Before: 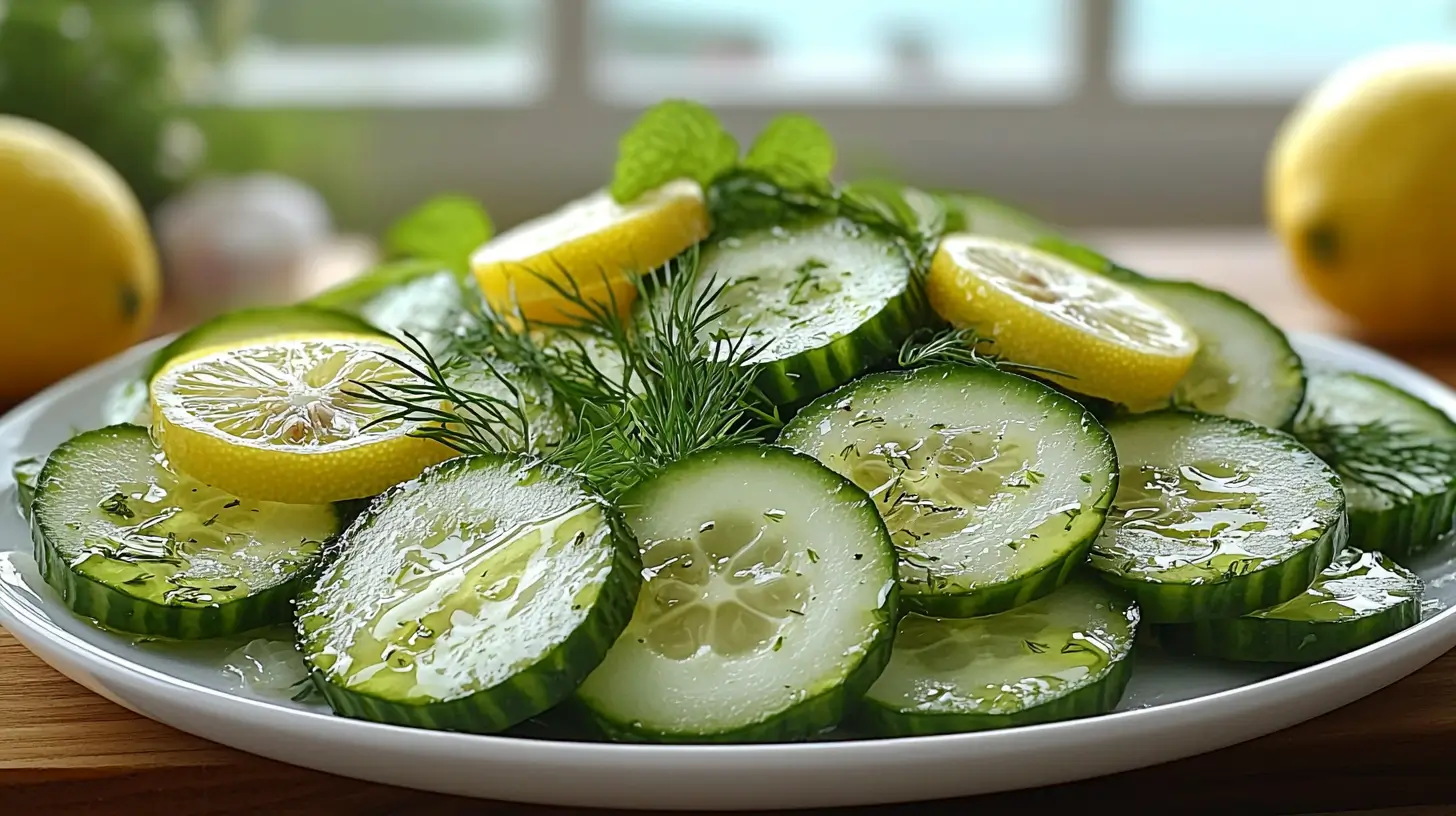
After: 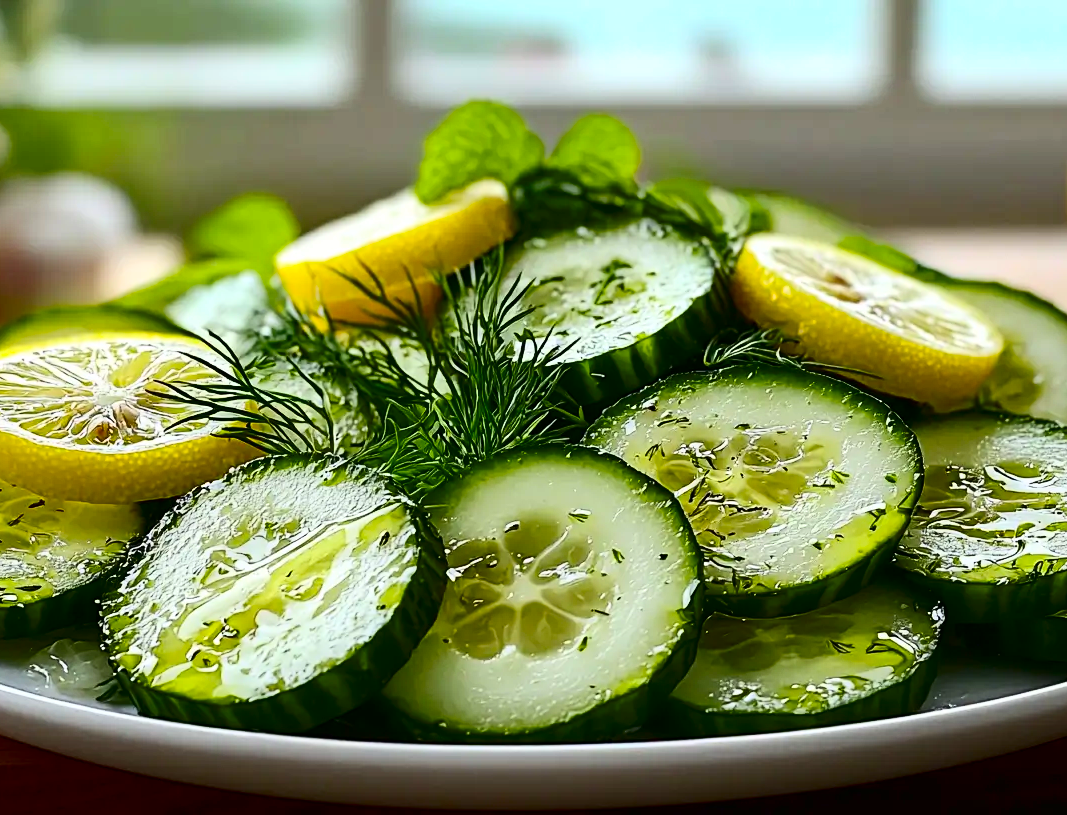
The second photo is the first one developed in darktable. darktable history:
crop: left 13.427%, top 0%, right 13.244%
contrast brightness saturation: contrast 0.308, brightness -0.074, saturation 0.167
color balance rgb: perceptual saturation grading › global saturation 30.646%
